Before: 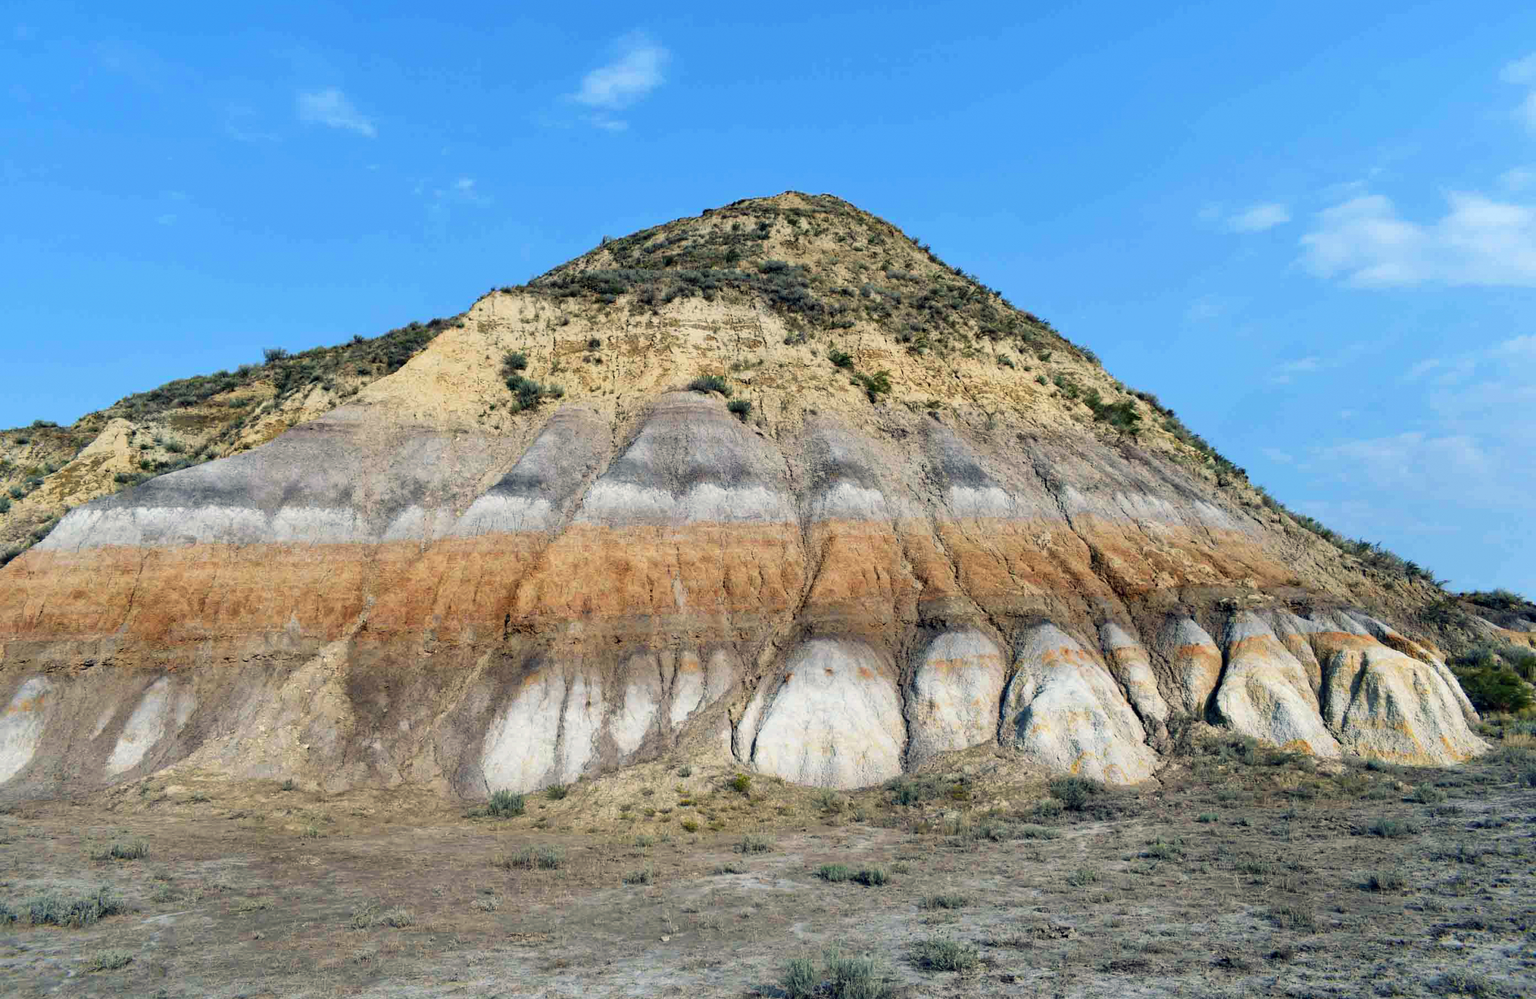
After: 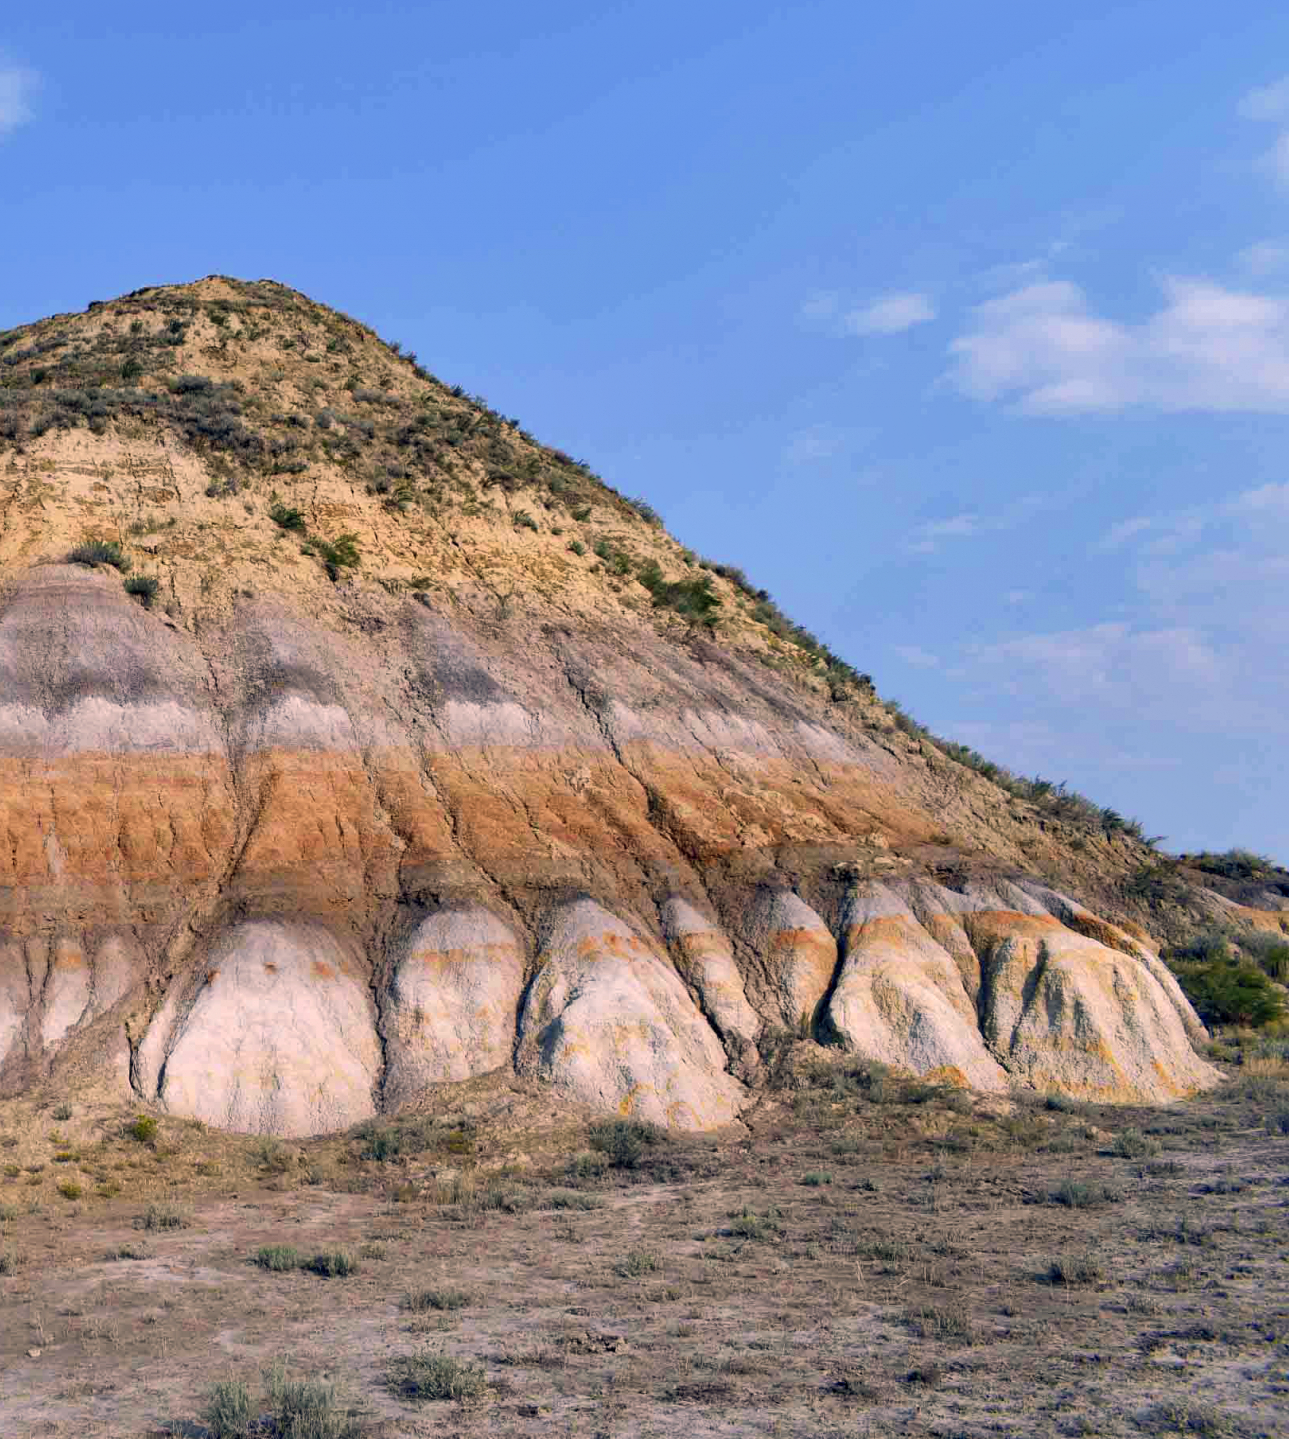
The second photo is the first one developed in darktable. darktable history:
crop: left 41.801%
color correction: highlights a* 14.57, highlights b* 4.84
shadows and highlights: on, module defaults
